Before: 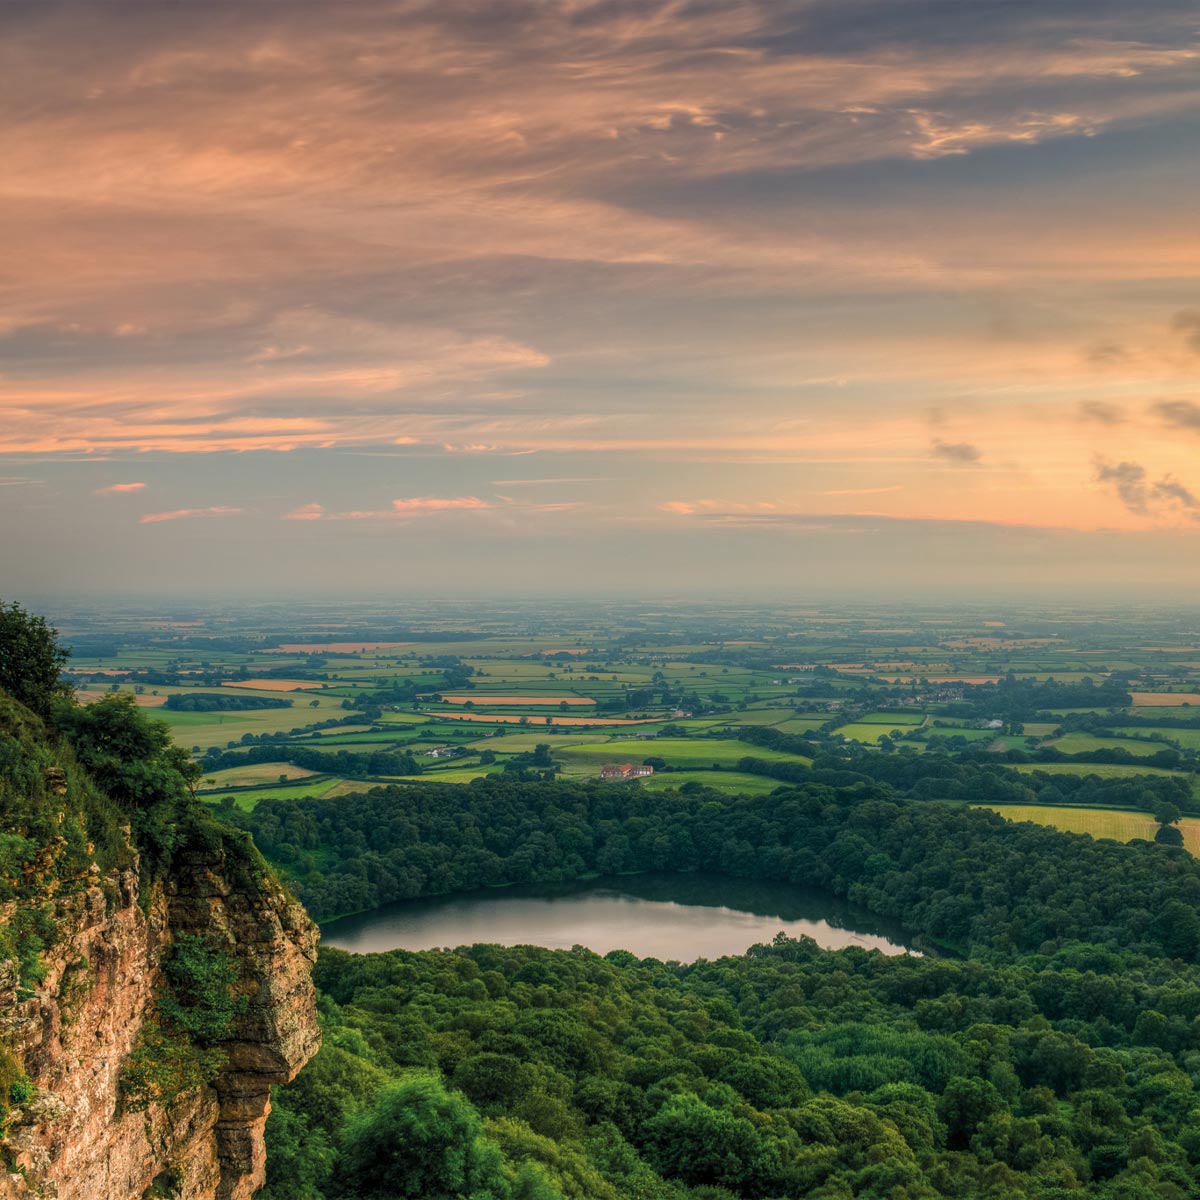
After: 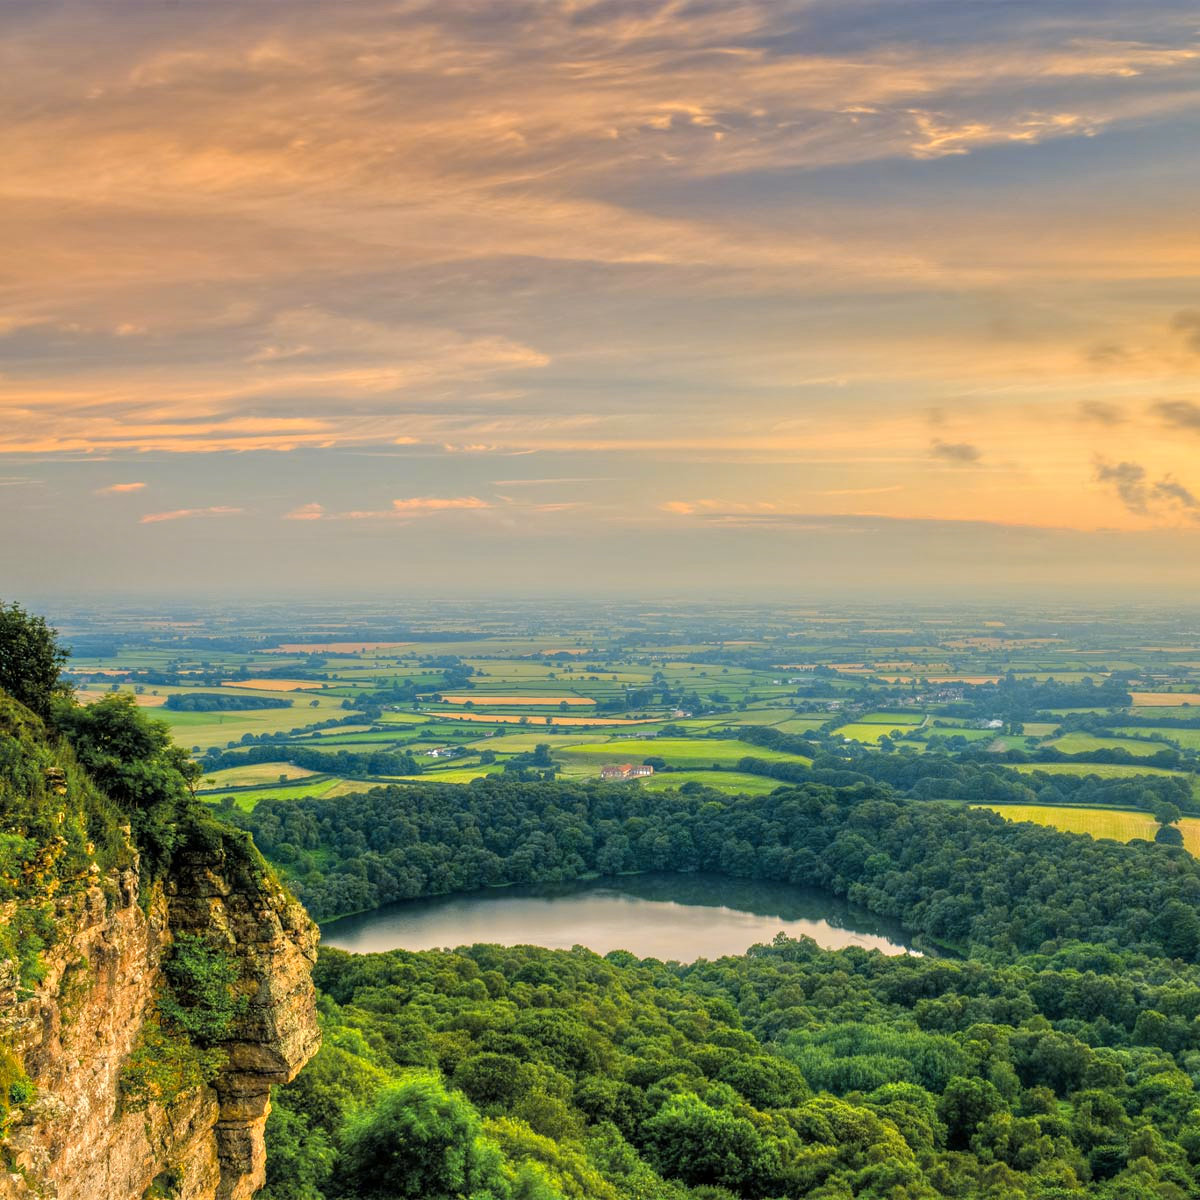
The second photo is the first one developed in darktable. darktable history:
tone equalizer: -7 EV 0.15 EV, -6 EV 0.6 EV, -5 EV 1.15 EV, -4 EV 1.33 EV, -3 EV 1.15 EV, -2 EV 0.6 EV, -1 EV 0.15 EV, mask exposure compensation -0.5 EV
color contrast: green-magenta contrast 0.85, blue-yellow contrast 1.25, unbound 0
